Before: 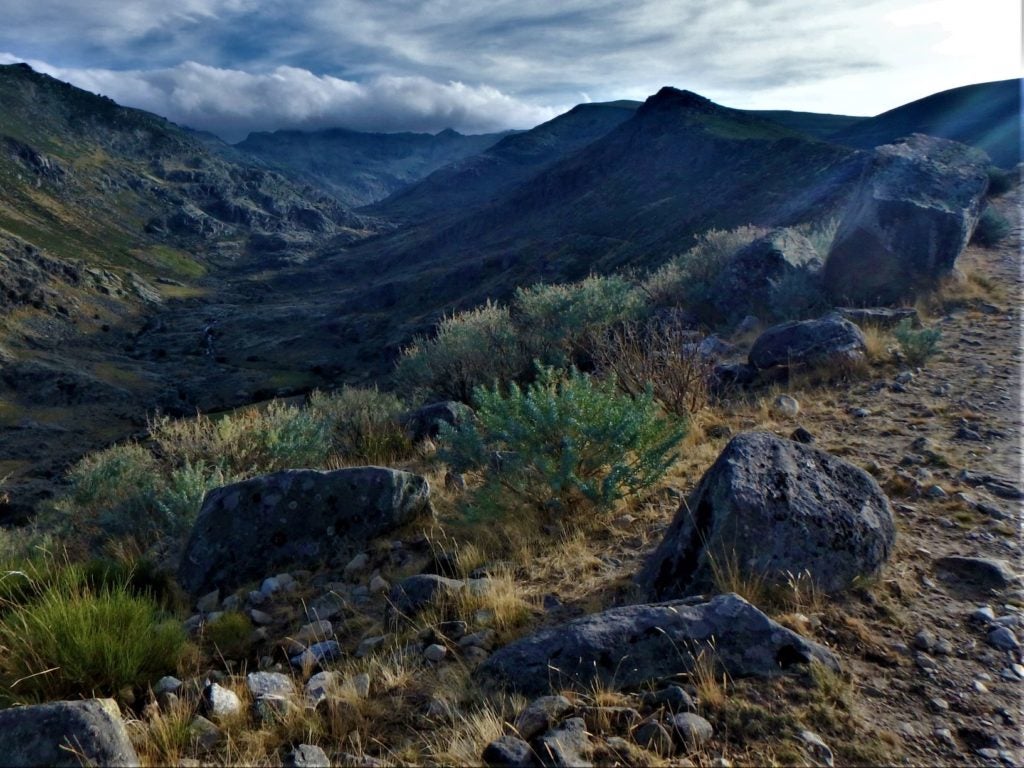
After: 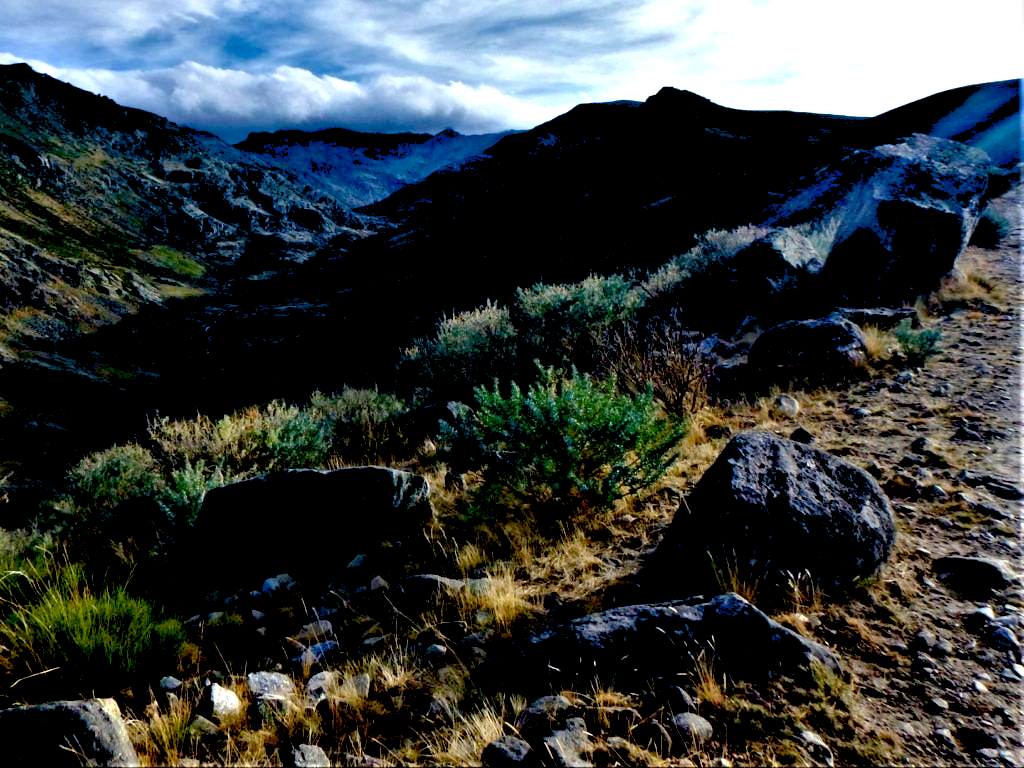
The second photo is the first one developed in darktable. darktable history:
exposure: black level correction 0.035, exposure 0.9 EV, compensate highlight preservation false
levels: mode automatic, black 0.023%, white 99.97%, levels [0.062, 0.494, 0.925]
